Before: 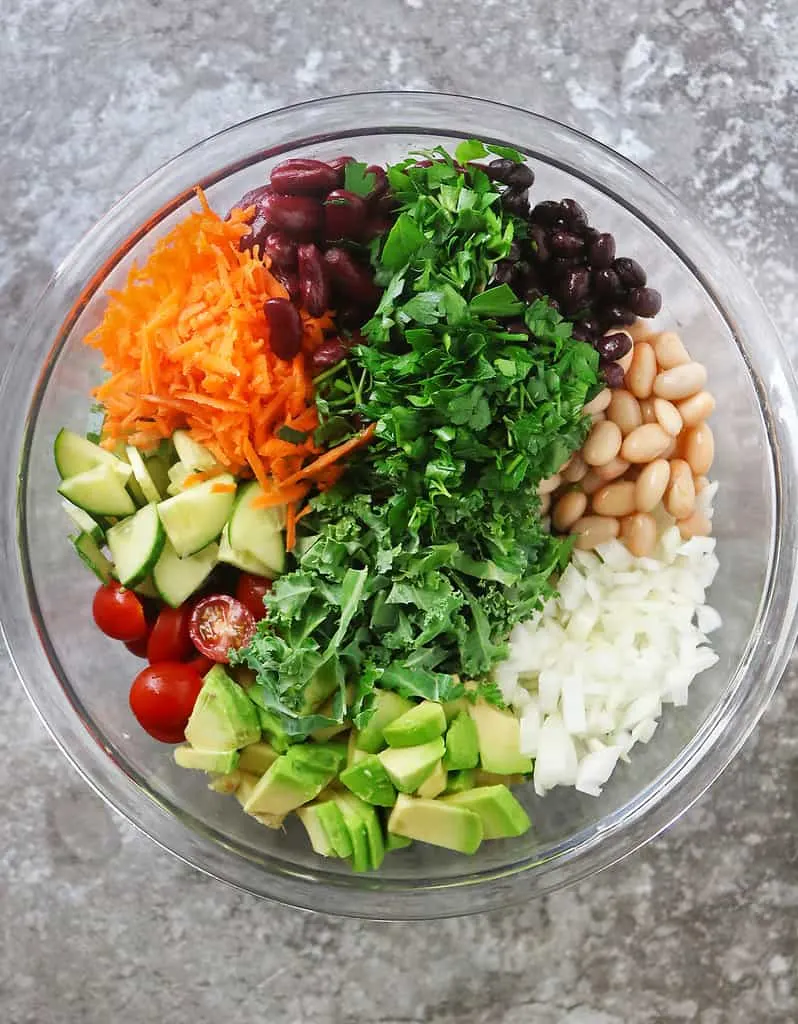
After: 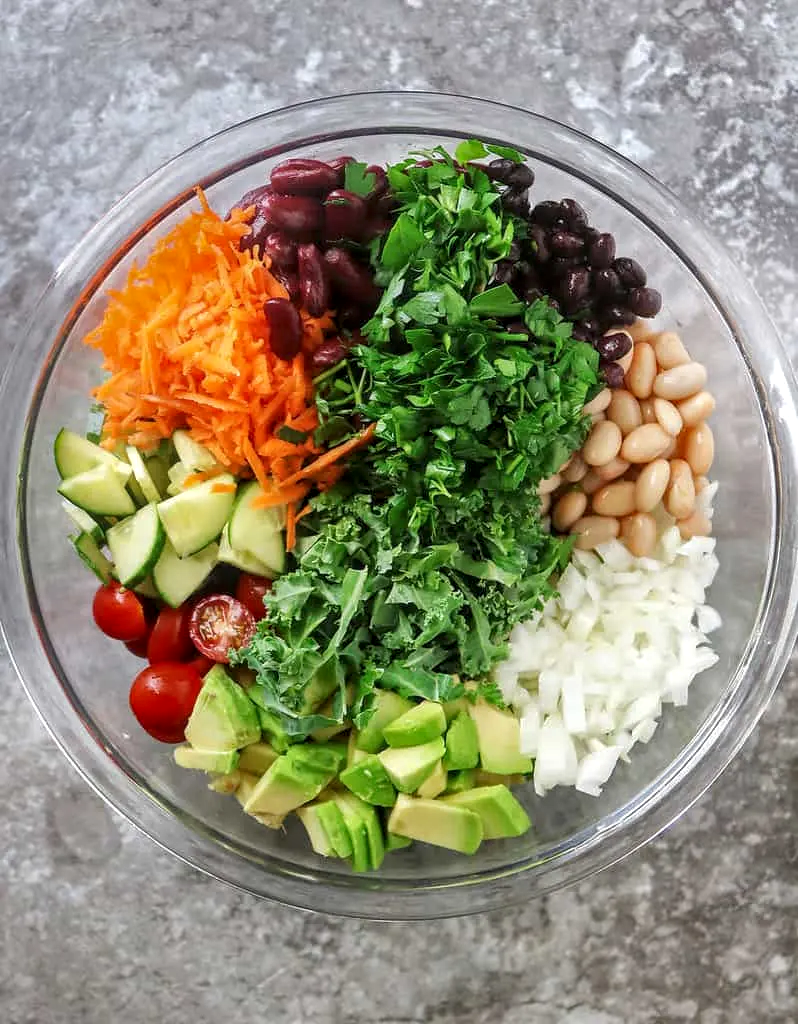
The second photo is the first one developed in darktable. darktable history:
shadows and highlights: shadows 10.96, white point adjustment 1.05, highlights -39.98
local contrast: detail 130%
